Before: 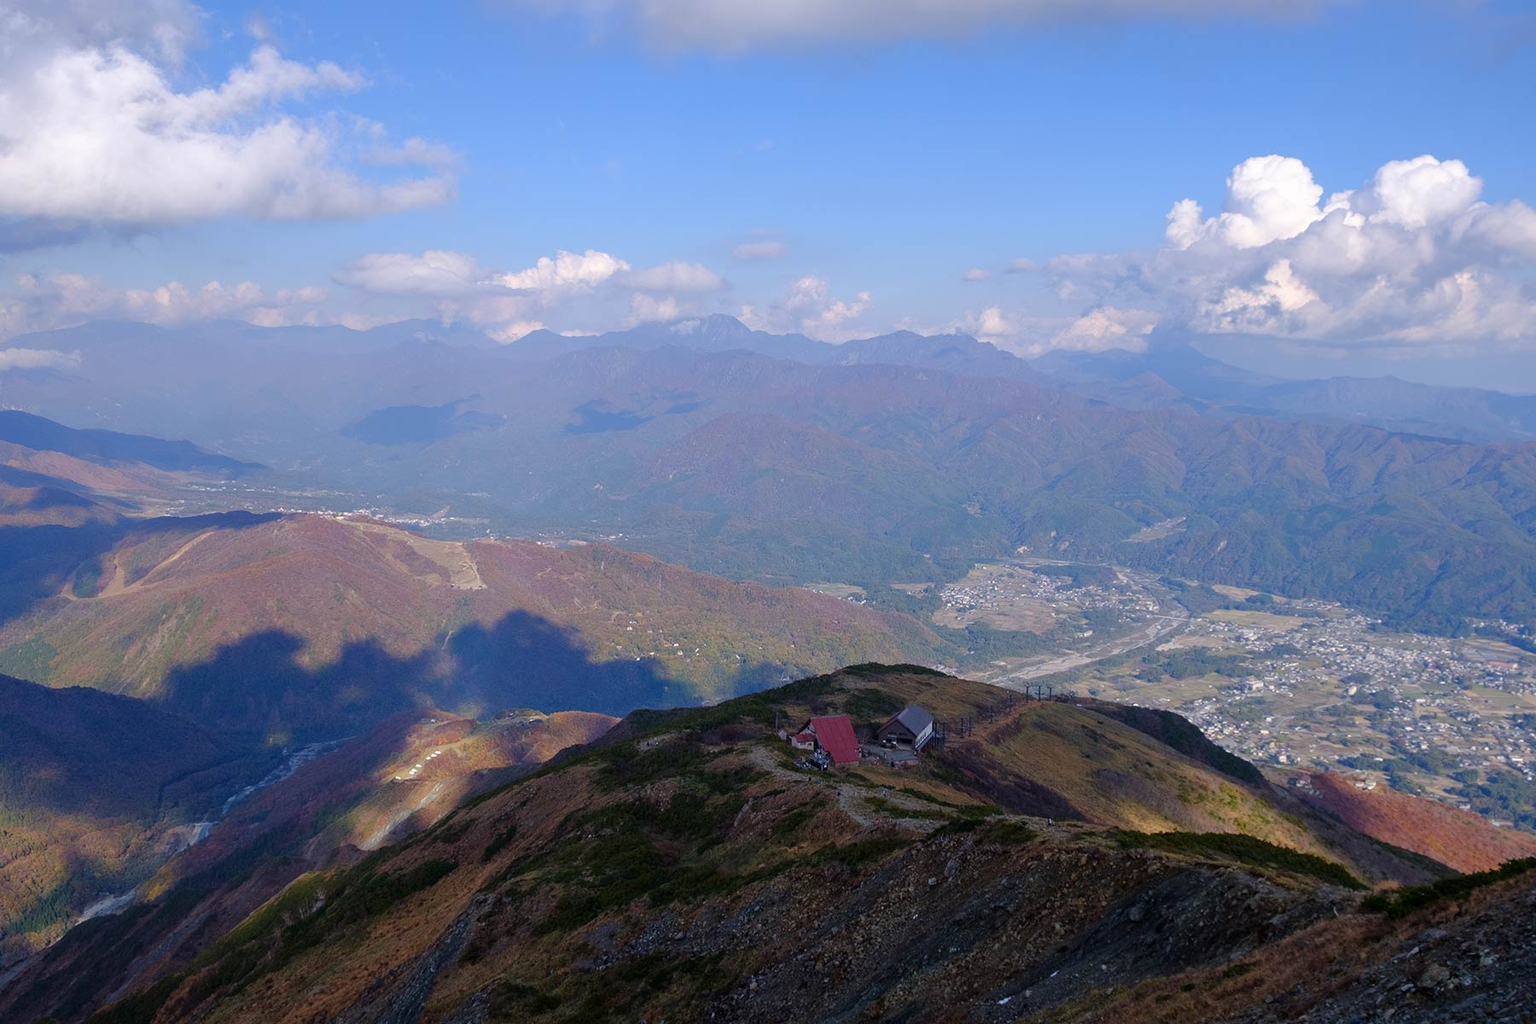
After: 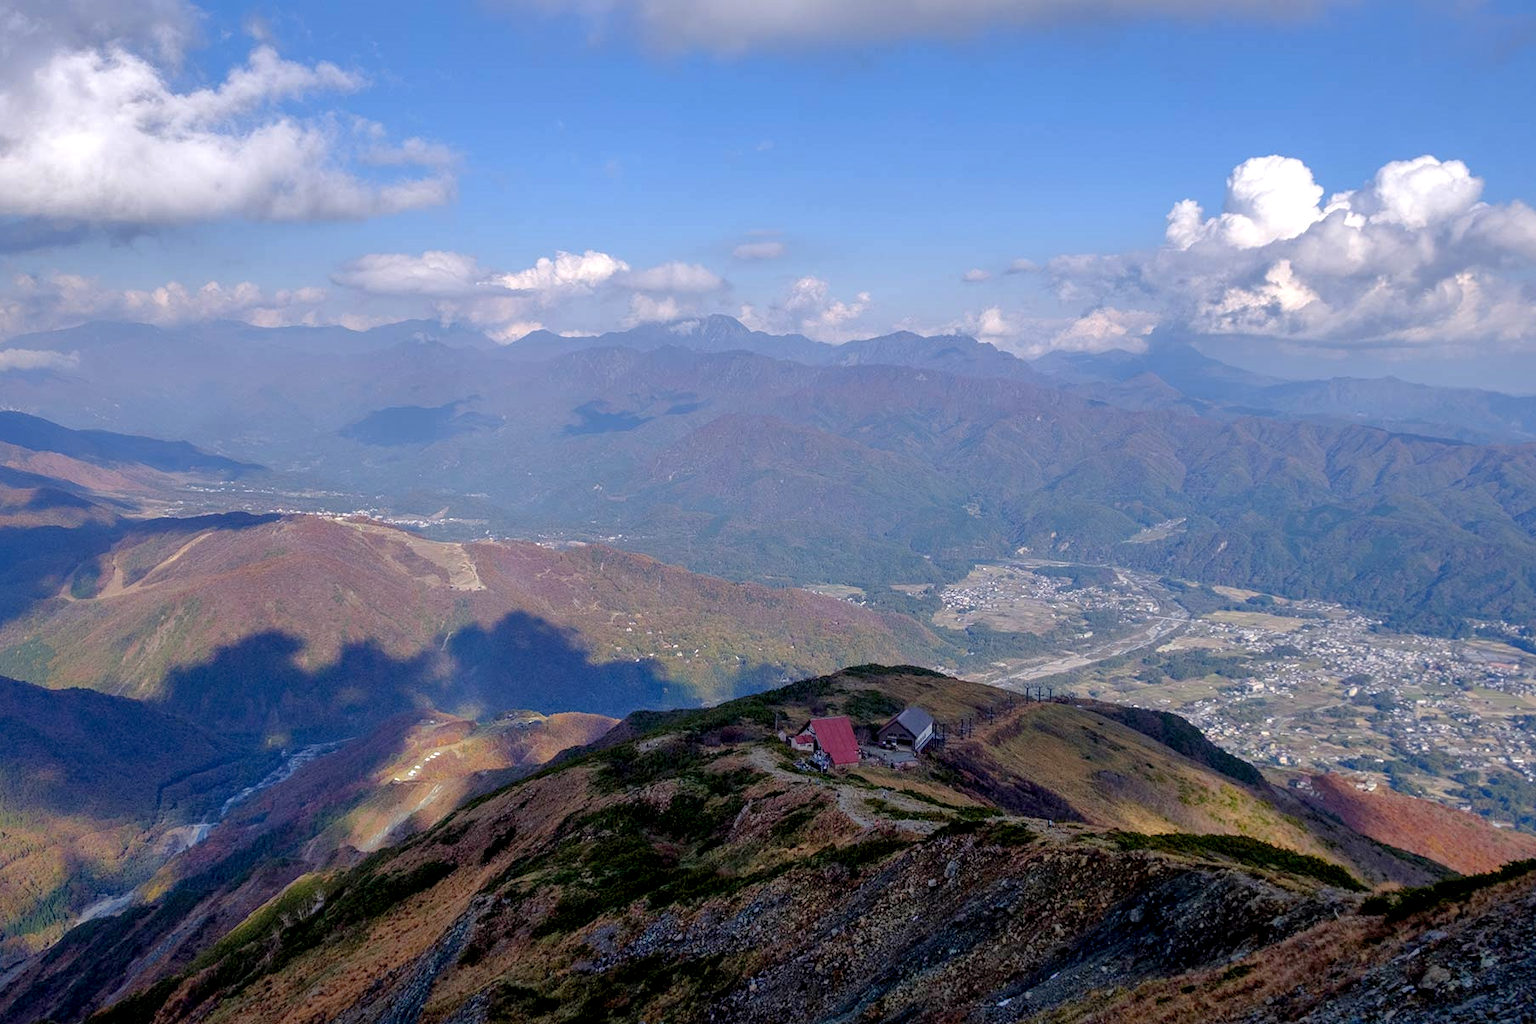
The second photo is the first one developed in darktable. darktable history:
shadows and highlights: on, module defaults
crop and rotate: left 0.126%
local contrast: detail 130%
exposure: black level correction 0.004, exposure 0.014 EV, compensate highlight preservation false
